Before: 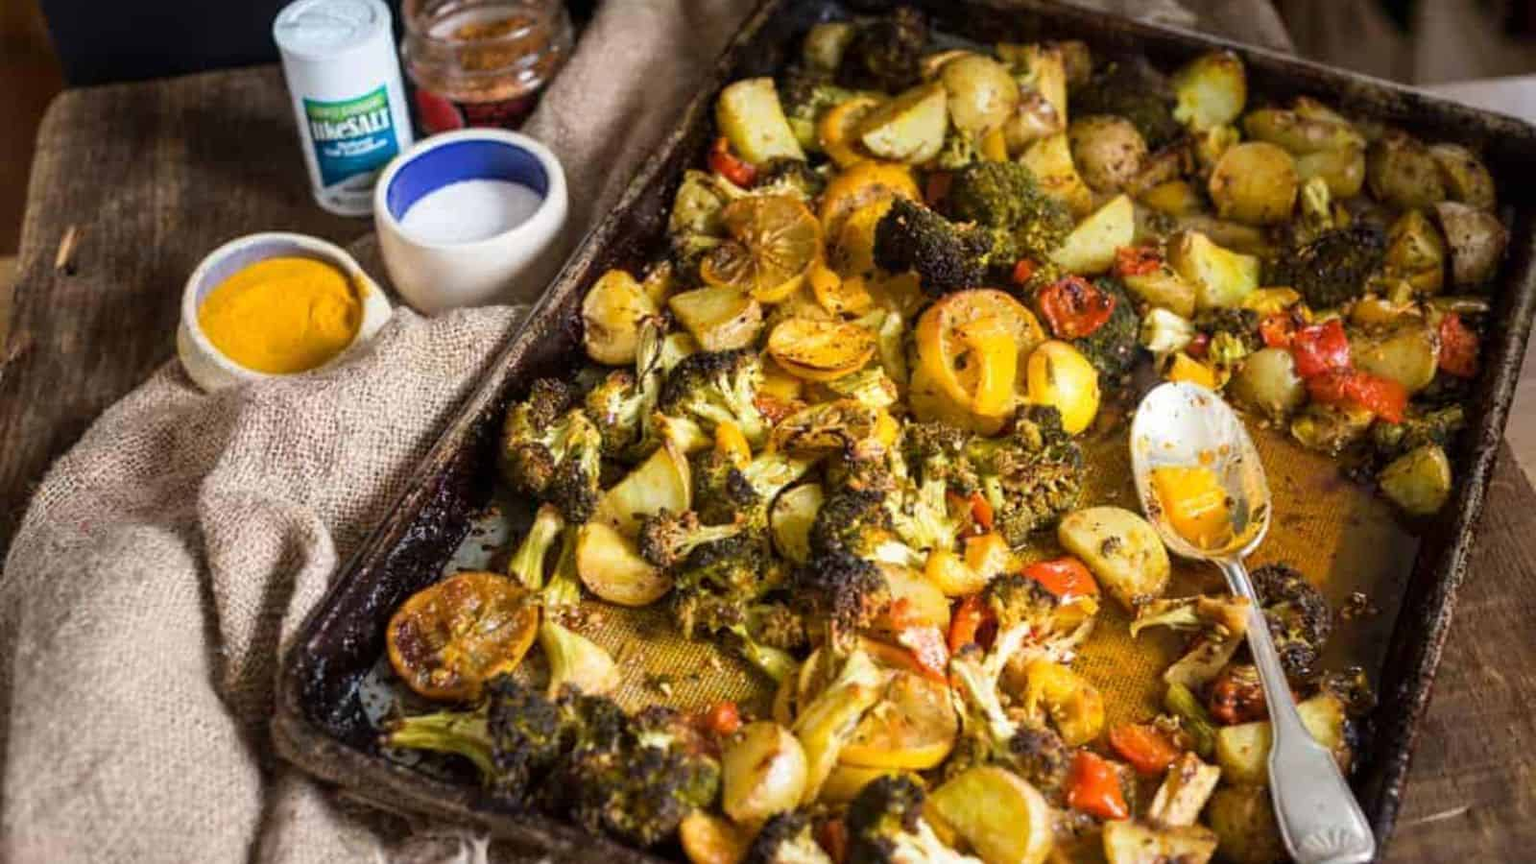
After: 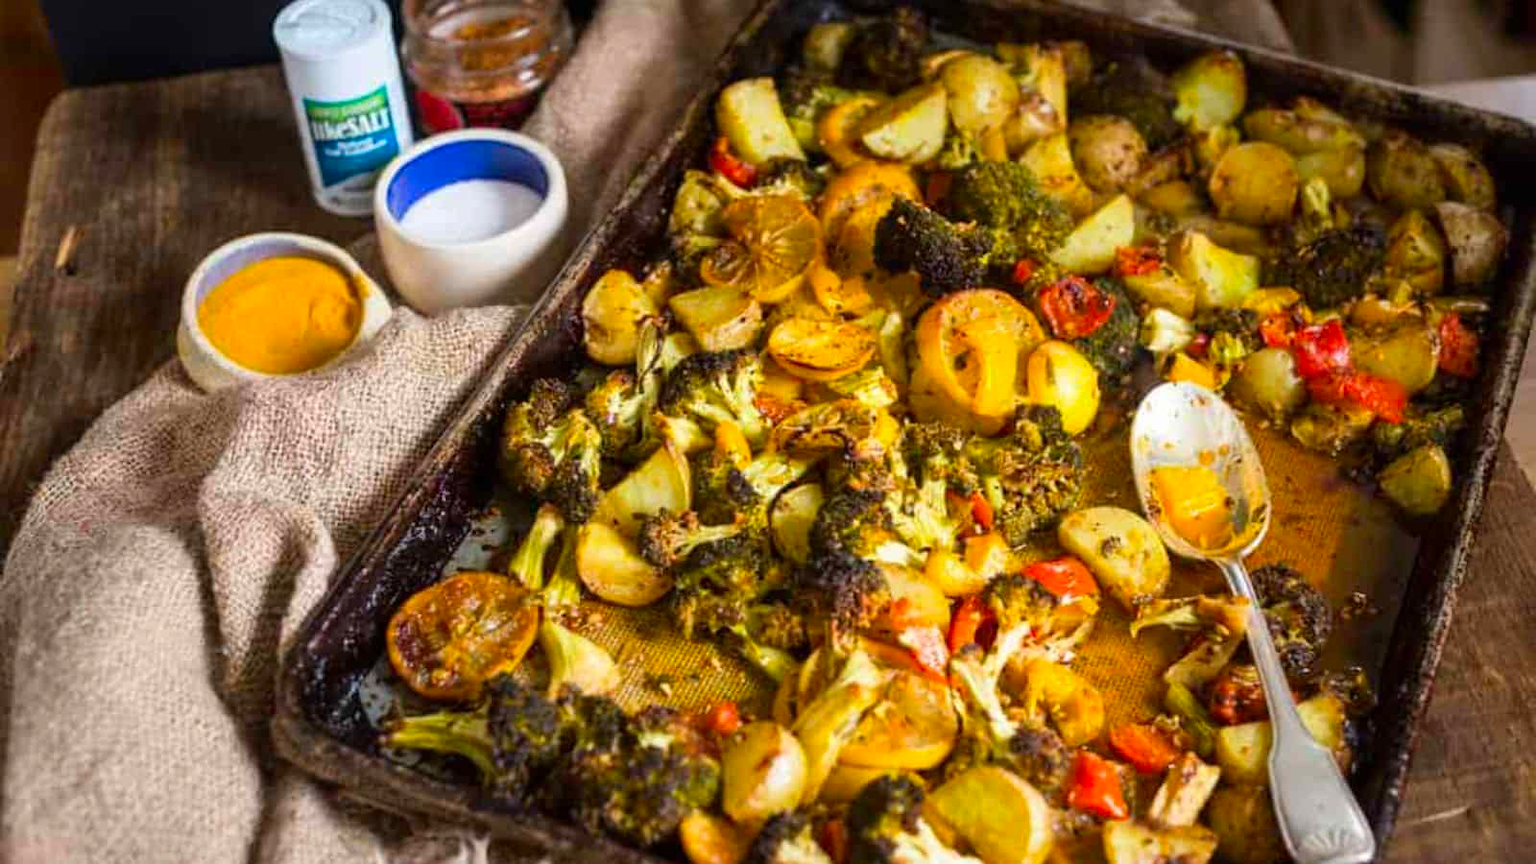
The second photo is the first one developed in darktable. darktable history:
color correction: highlights b* -0.034, saturation 1.27
